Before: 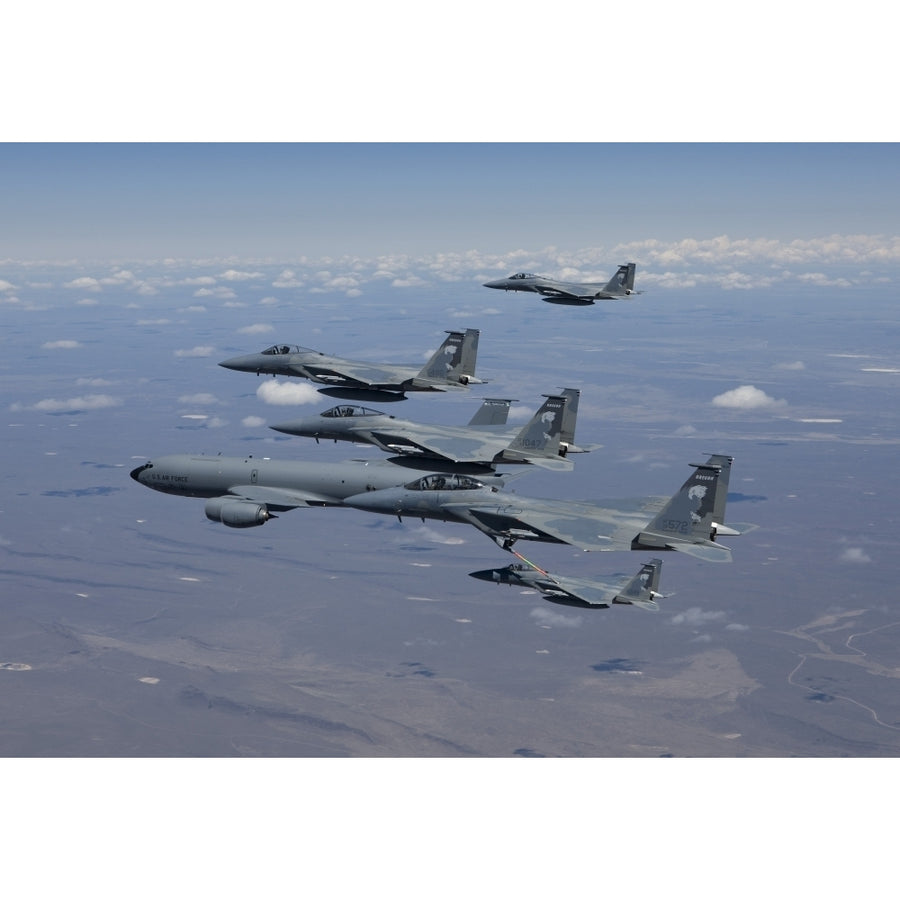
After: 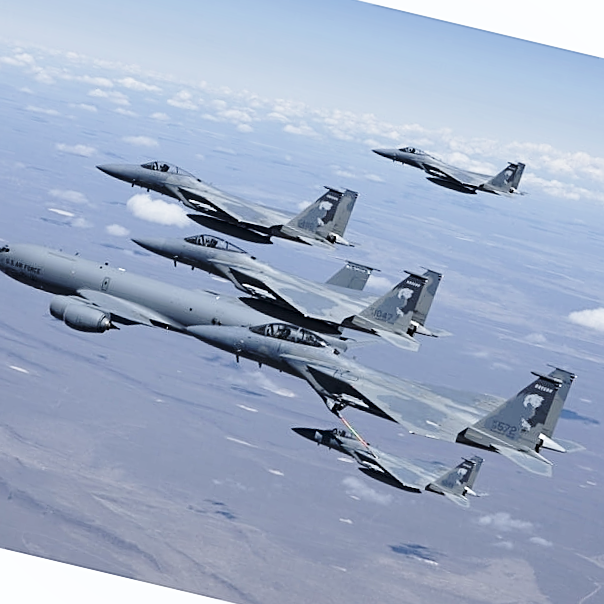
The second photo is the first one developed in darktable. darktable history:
sharpen: on, module defaults
local contrast: mode bilateral grid, contrast 100, coarseness 100, detail 91%, midtone range 0.2
base curve: curves: ch0 [(0, 0) (0.028, 0.03) (0.121, 0.232) (0.46, 0.748) (0.859, 0.968) (1, 1)], preserve colors none
contrast brightness saturation: contrast 0.06, brightness -0.01, saturation -0.23
white balance: red 0.954, blue 1.079
rotate and perspective: rotation 13.27°, automatic cropping off
crop and rotate: left 22.13%, top 22.054%, right 22.026%, bottom 22.102%
